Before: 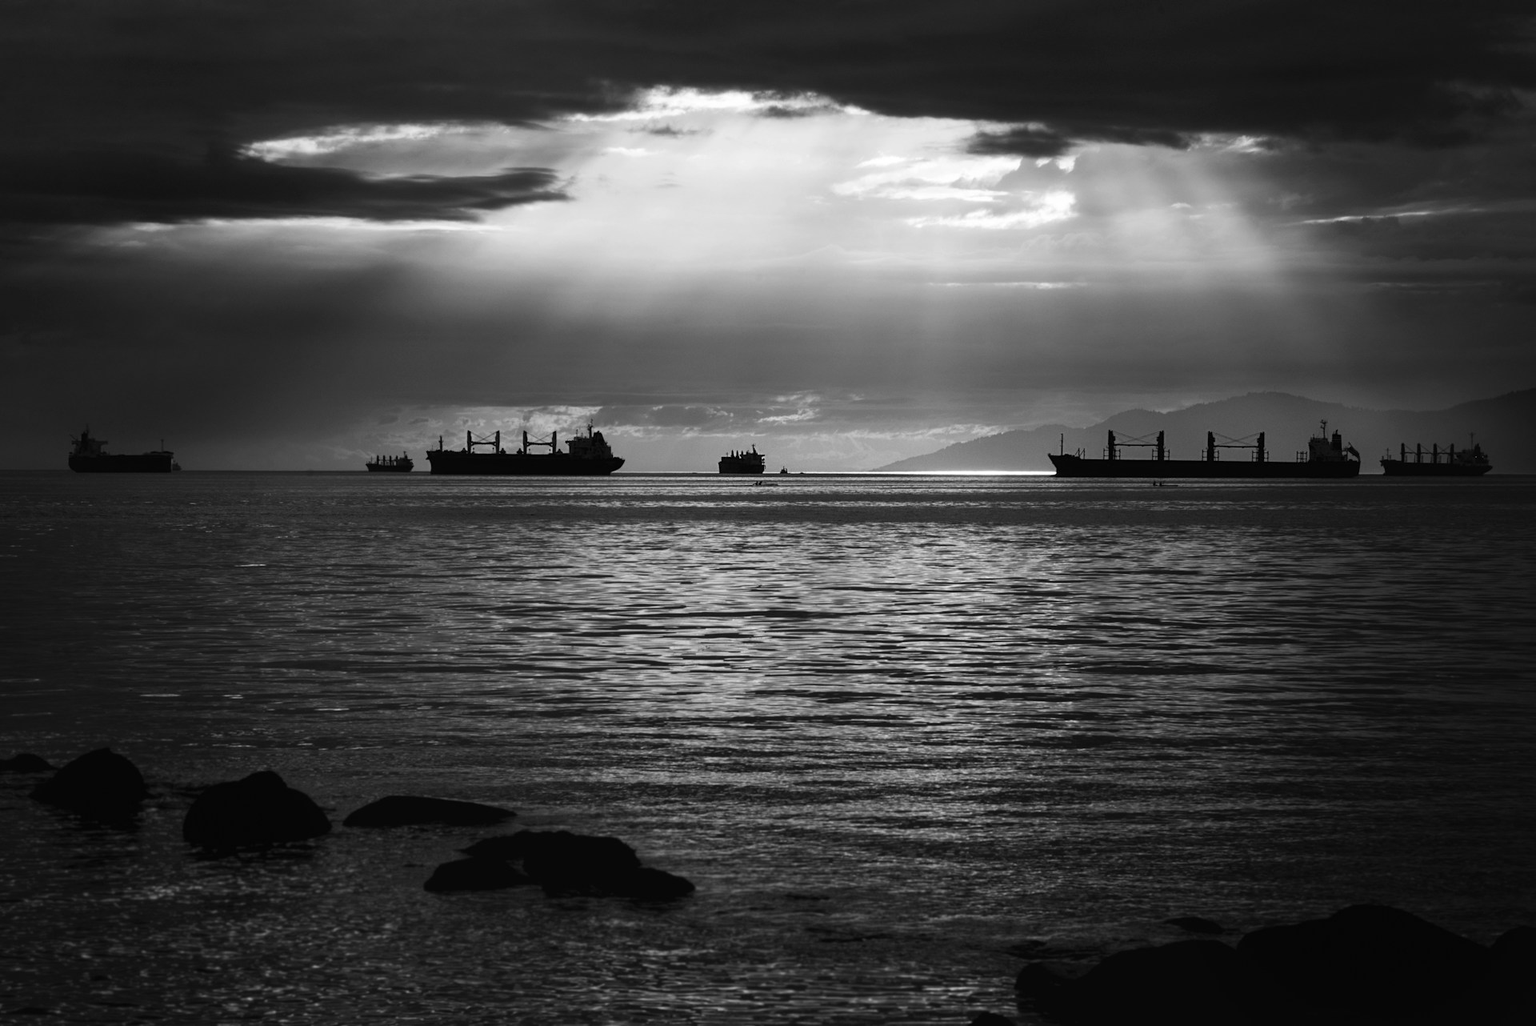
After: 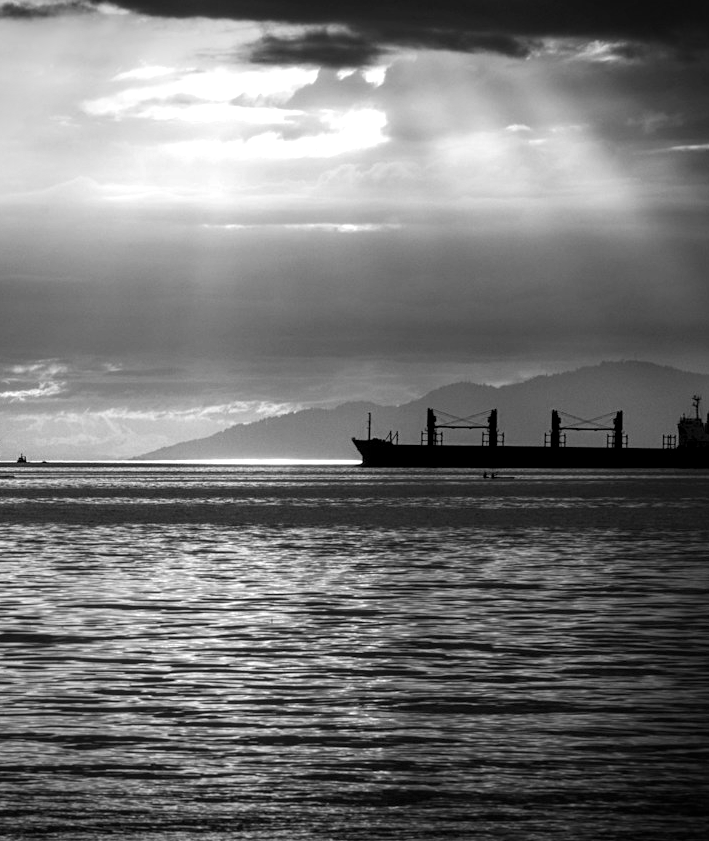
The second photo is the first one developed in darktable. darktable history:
white balance: emerald 1
crop and rotate: left 49.936%, top 10.094%, right 13.136%, bottom 24.256%
color balance rgb: linear chroma grading › shadows 10%, linear chroma grading › highlights 10%, linear chroma grading › global chroma 15%, linear chroma grading › mid-tones 15%, perceptual saturation grading › global saturation 40%, perceptual saturation grading › highlights -25%, perceptual saturation grading › mid-tones 35%, perceptual saturation grading › shadows 35%, perceptual brilliance grading › global brilliance 11.29%, global vibrance 11.29%
local contrast: detail 130%
exposure: compensate highlight preservation false
vignetting: fall-off start 88.53%, fall-off radius 44.2%, saturation 0.376, width/height ratio 1.161
